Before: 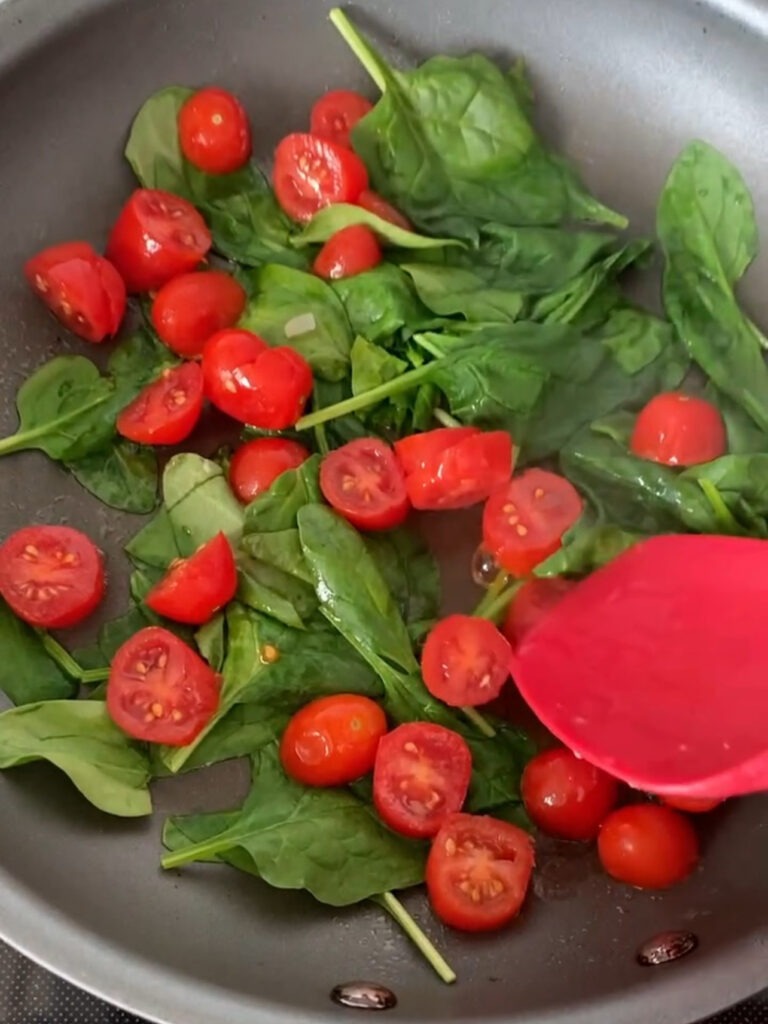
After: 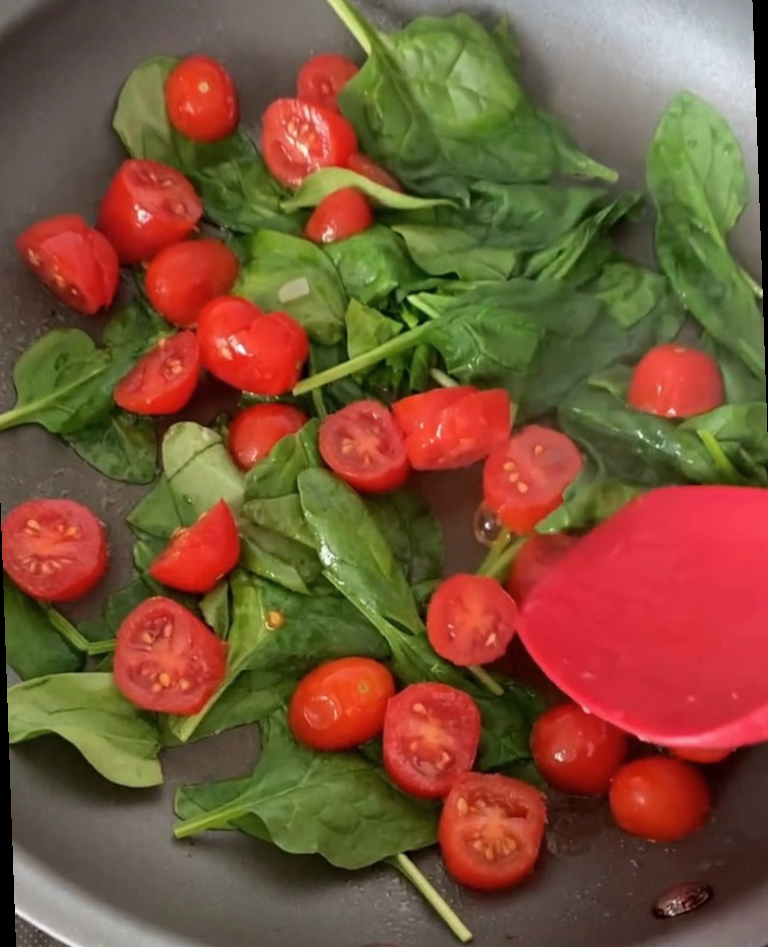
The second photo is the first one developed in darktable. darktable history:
rotate and perspective: rotation -2°, crop left 0.022, crop right 0.978, crop top 0.049, crop bottom 0.951
contrast brightness saturation: saturation -0.05
